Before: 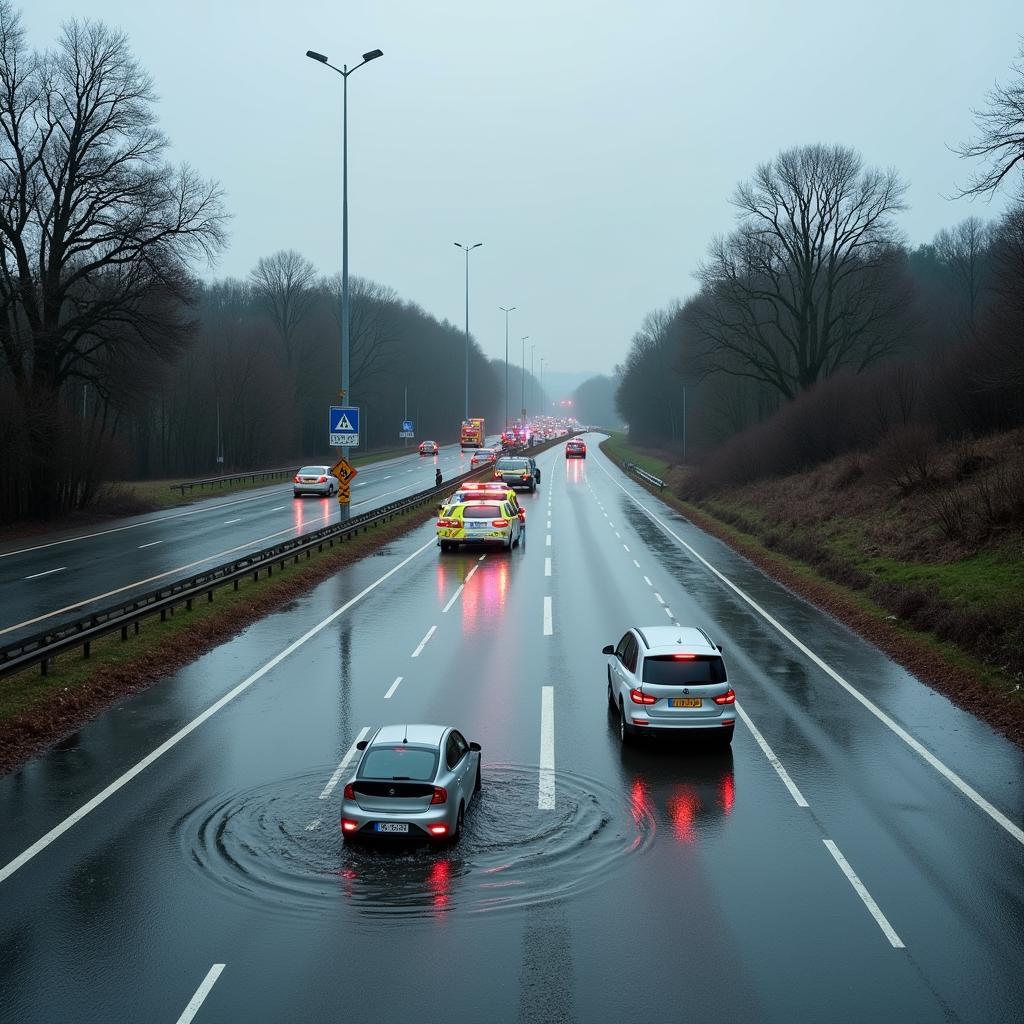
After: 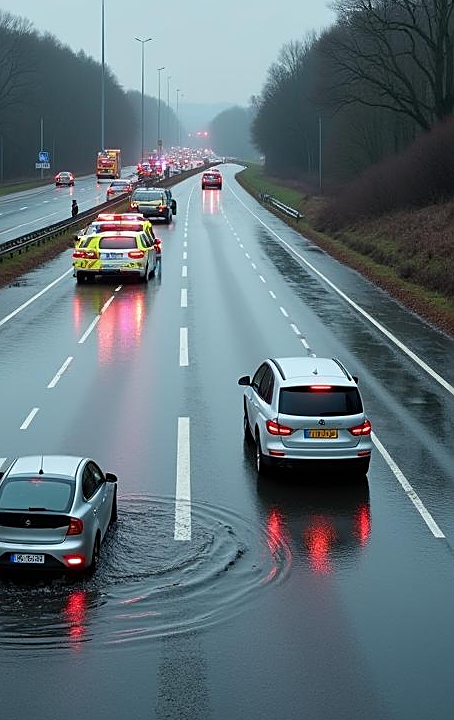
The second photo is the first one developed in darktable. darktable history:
sharpen: on, module defaults
crop: left 35.614%, top 26.292%, right 20.031%, bottom 3.353%
